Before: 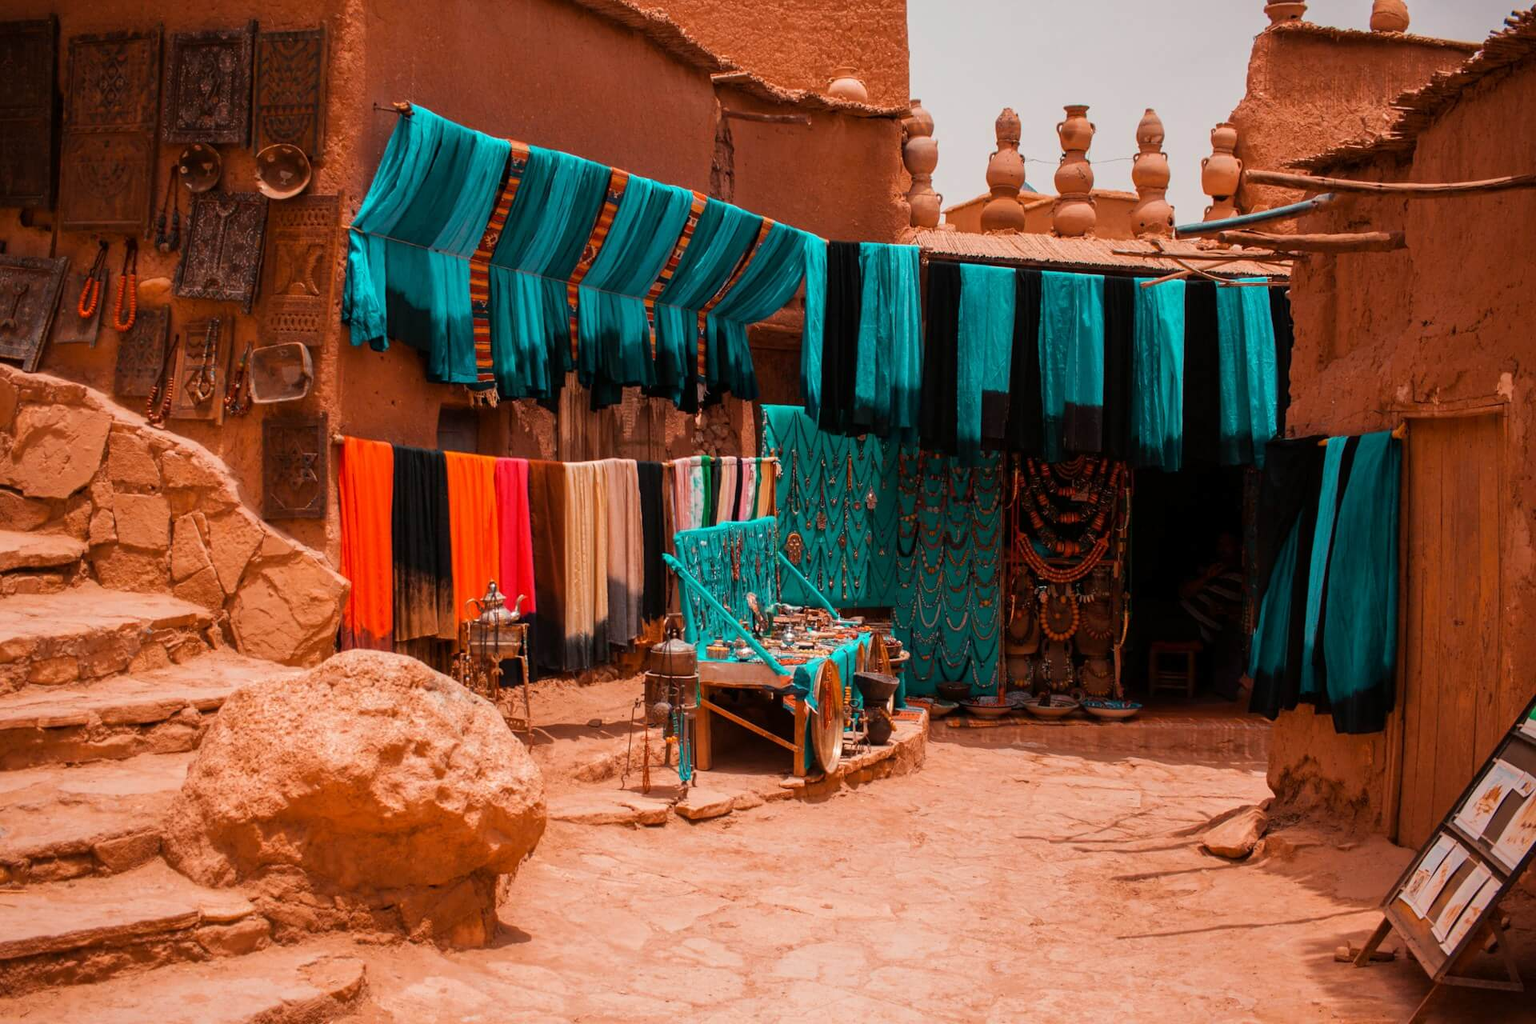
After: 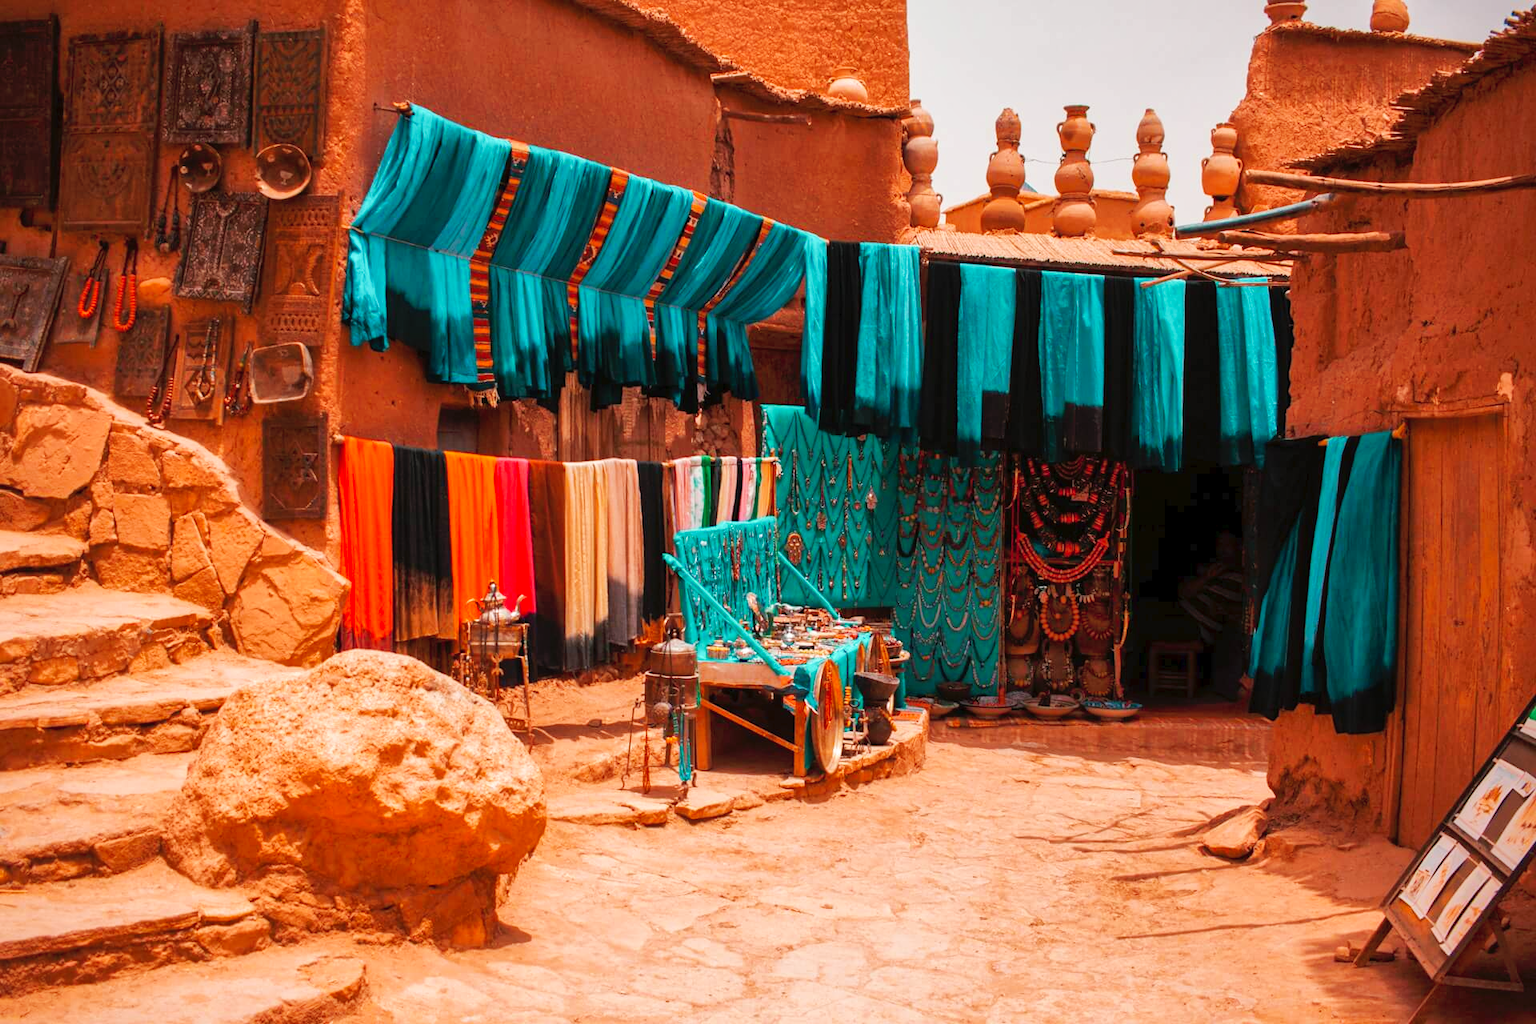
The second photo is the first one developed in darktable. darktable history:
shadows and highlights: on, module defaults
tone curve: curves: ch0 [(0, 0) (0.003, 0.011) (0.011, 0.02) (0.025, 0.032) (0.044, 0.046) (0.069, 0.071) (0.1, 0.107) (0.136, 0.144) (0.177, 0.189) (0.224, 0.244) (0.277, 0.309) (0.335, 0.398) (0.399, 0.477) (0.468, 0.583) (0.543, 0.675) (0.623, 0.772) (0.709, 0.855) (0.801, 0.926) (0.898, 0.979) (1, 1)], preserve colors none
tone equalizer: on, module defaults
